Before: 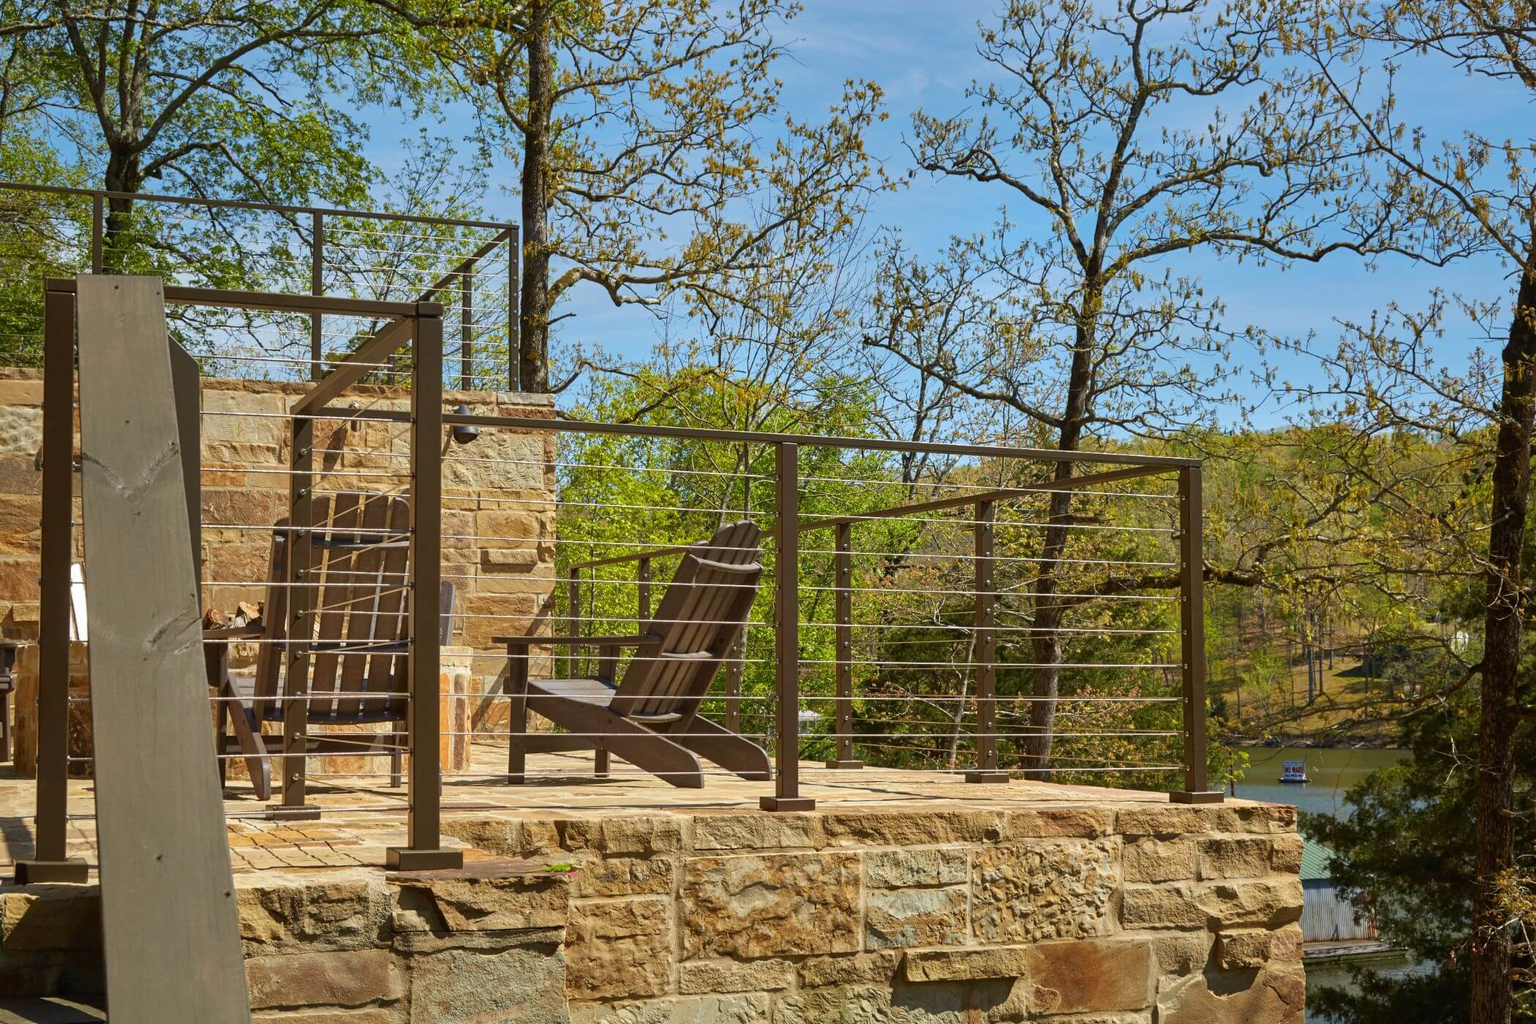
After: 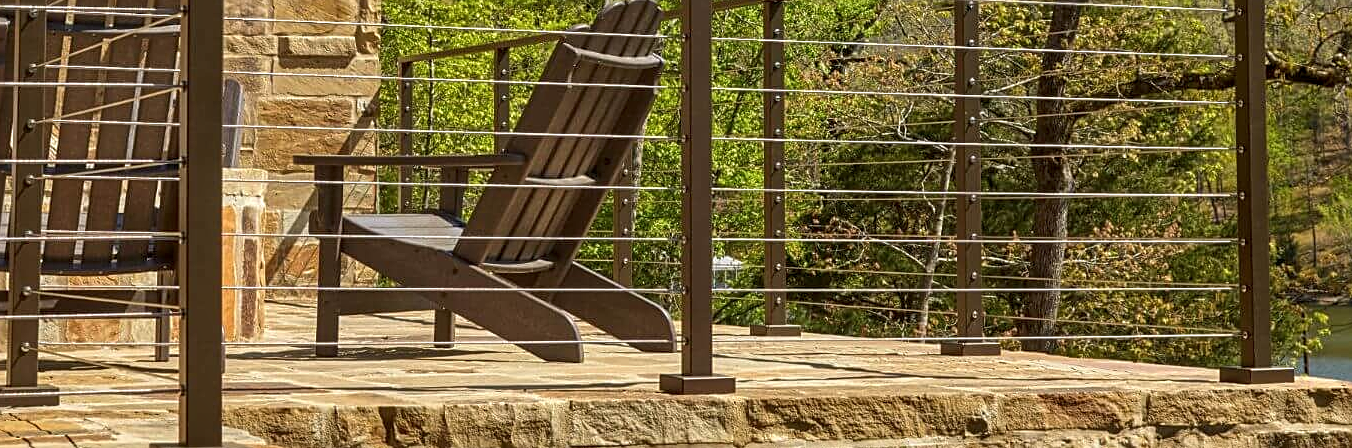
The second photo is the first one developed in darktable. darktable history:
local contrast: detail 130%
sharpen: on, module defaults
crop: left 18.091%, top 51.13%, right 17.525%, bottom 16.85%
